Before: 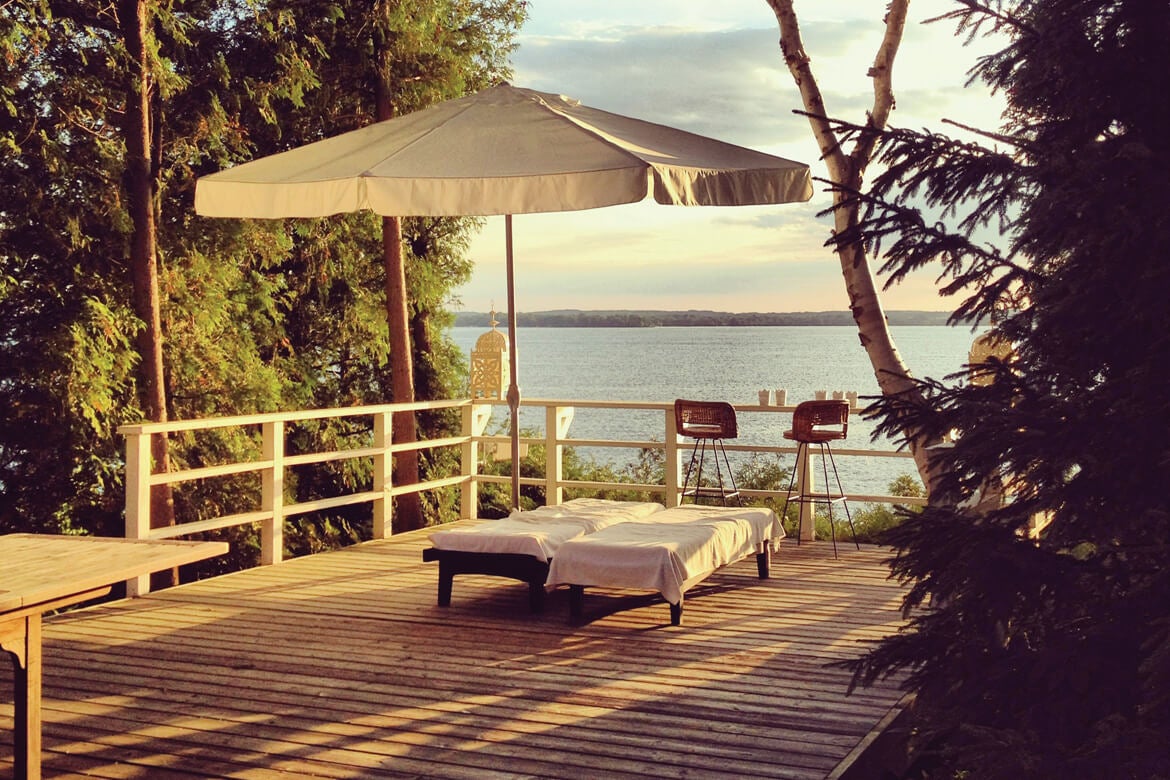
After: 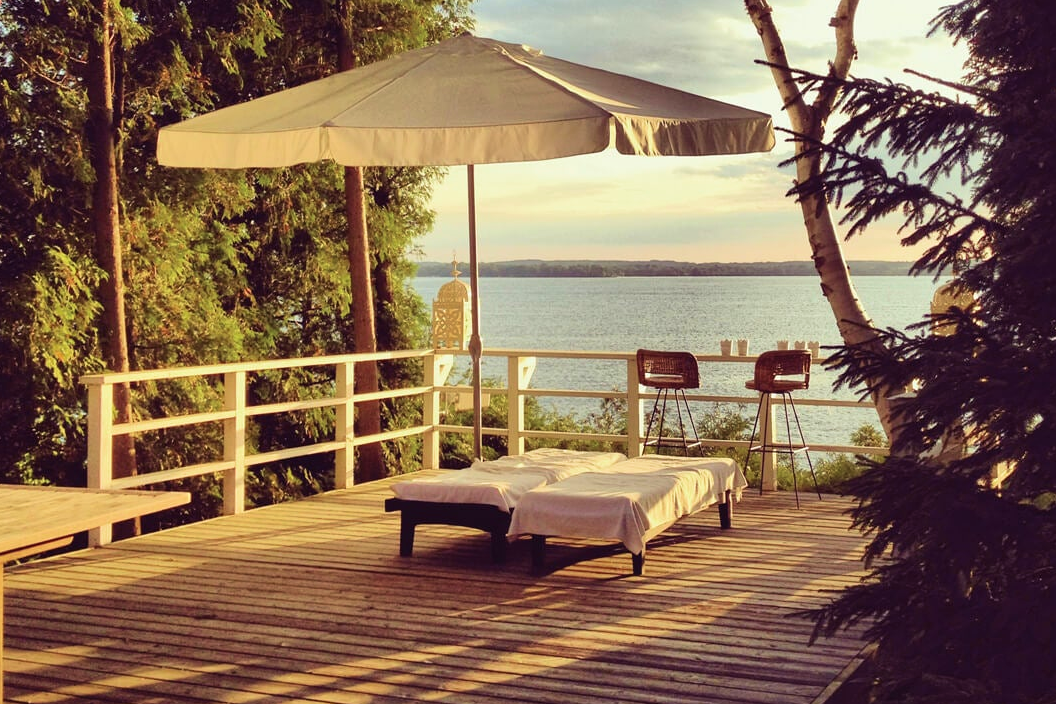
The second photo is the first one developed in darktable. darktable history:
velvia: on, module defaults
crop: left 3.305%, top 6.436%, right 6.389%, bottom 3.258%
